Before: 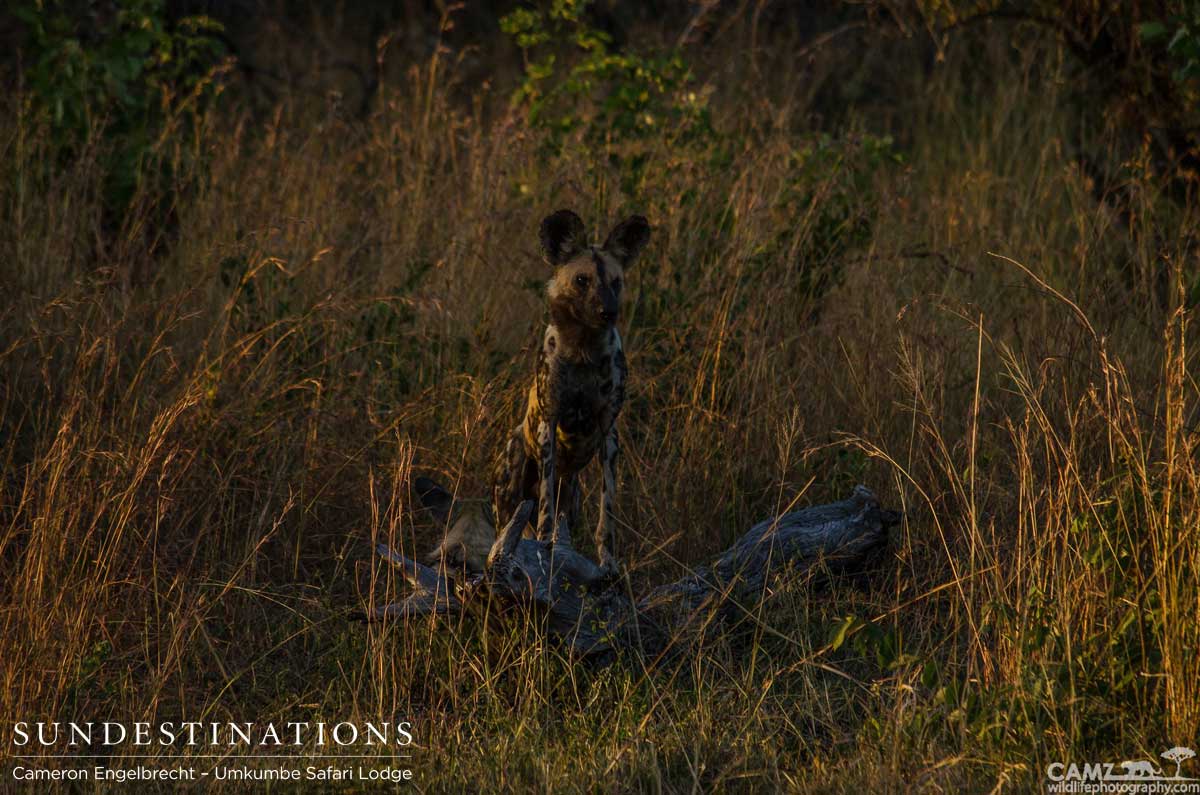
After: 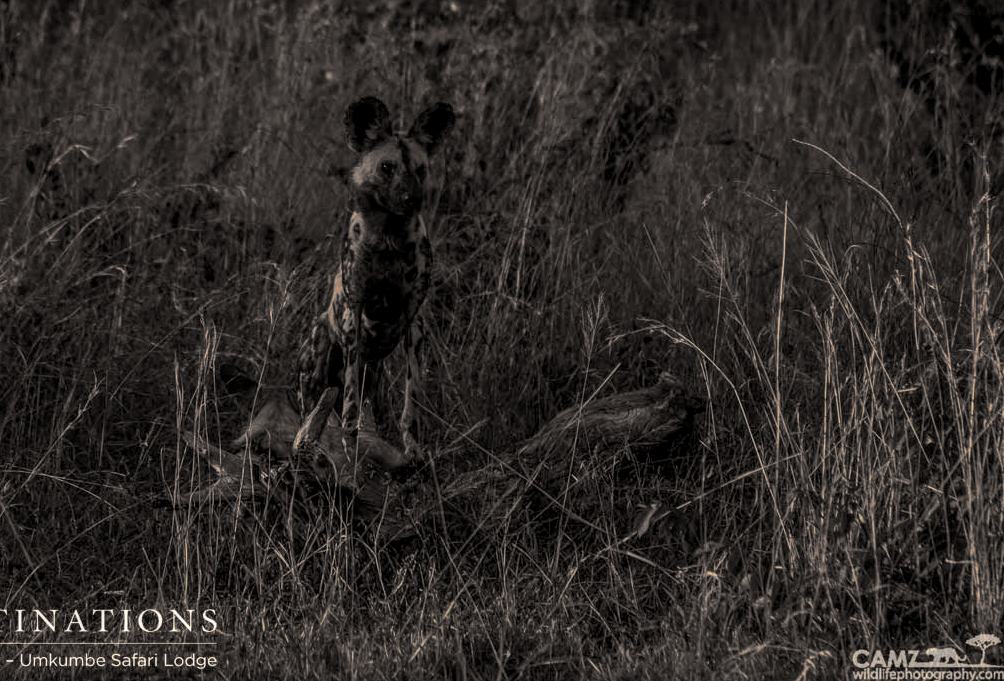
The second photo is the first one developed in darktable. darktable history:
split-toning: shadows › hue 26°, shadows › saturation 0.09, highlights › hue 40°, highlights › saturation 0.18, balance -63, compress 0%
color balance rgb: perceptual saturation grading › global saturation 35%, perceptual saturation grading › highlights -30%, perceptual saturation grading › shadows 35%, perceptual brilliance grading › global brilliance 3%, perceptual brilliance grading › highlights -3%, perceptual brilliance grading › shadows 3%
local contrast: on, module defaults
crop: left 16.315%, top 14.246%
